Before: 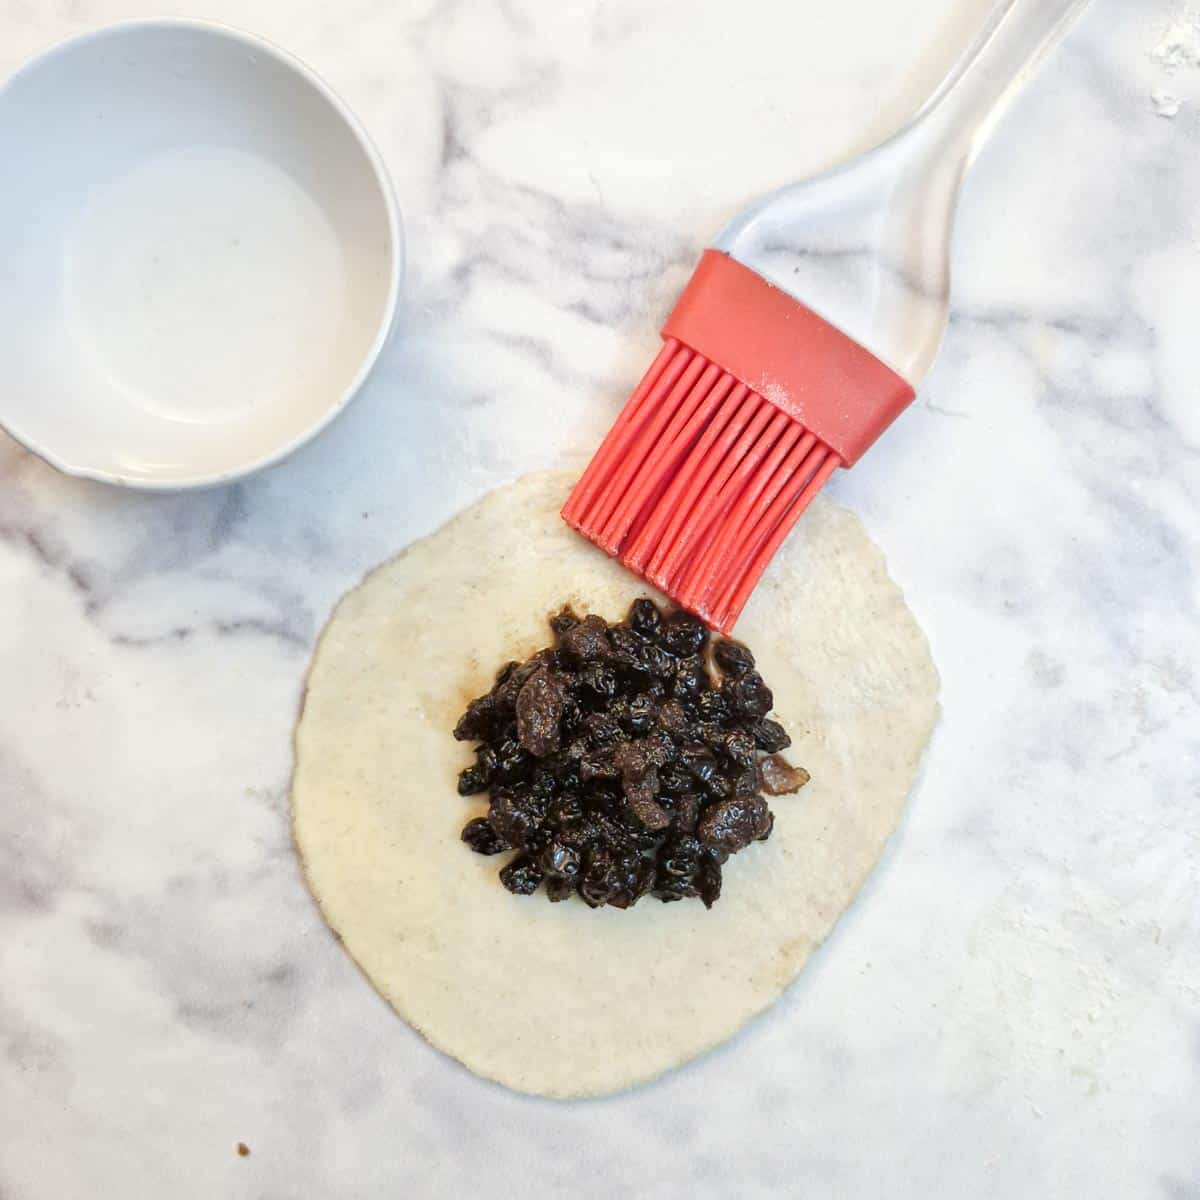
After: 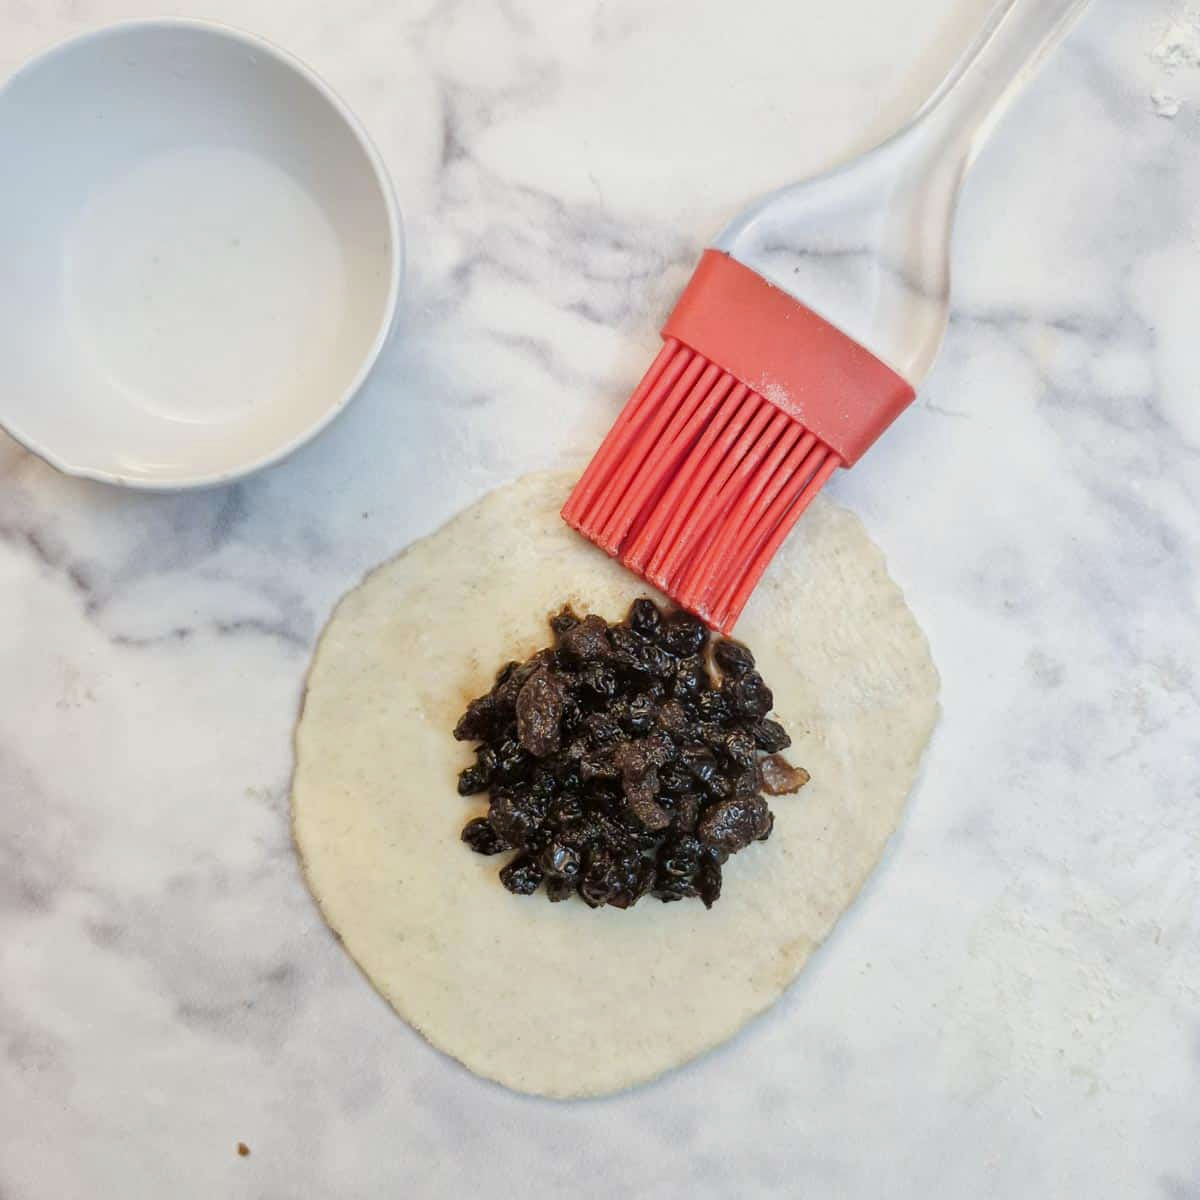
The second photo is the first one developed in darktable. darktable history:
exposure: exposure -0.261 EV, compensate exposure bias true, compensate highlight preservation false
